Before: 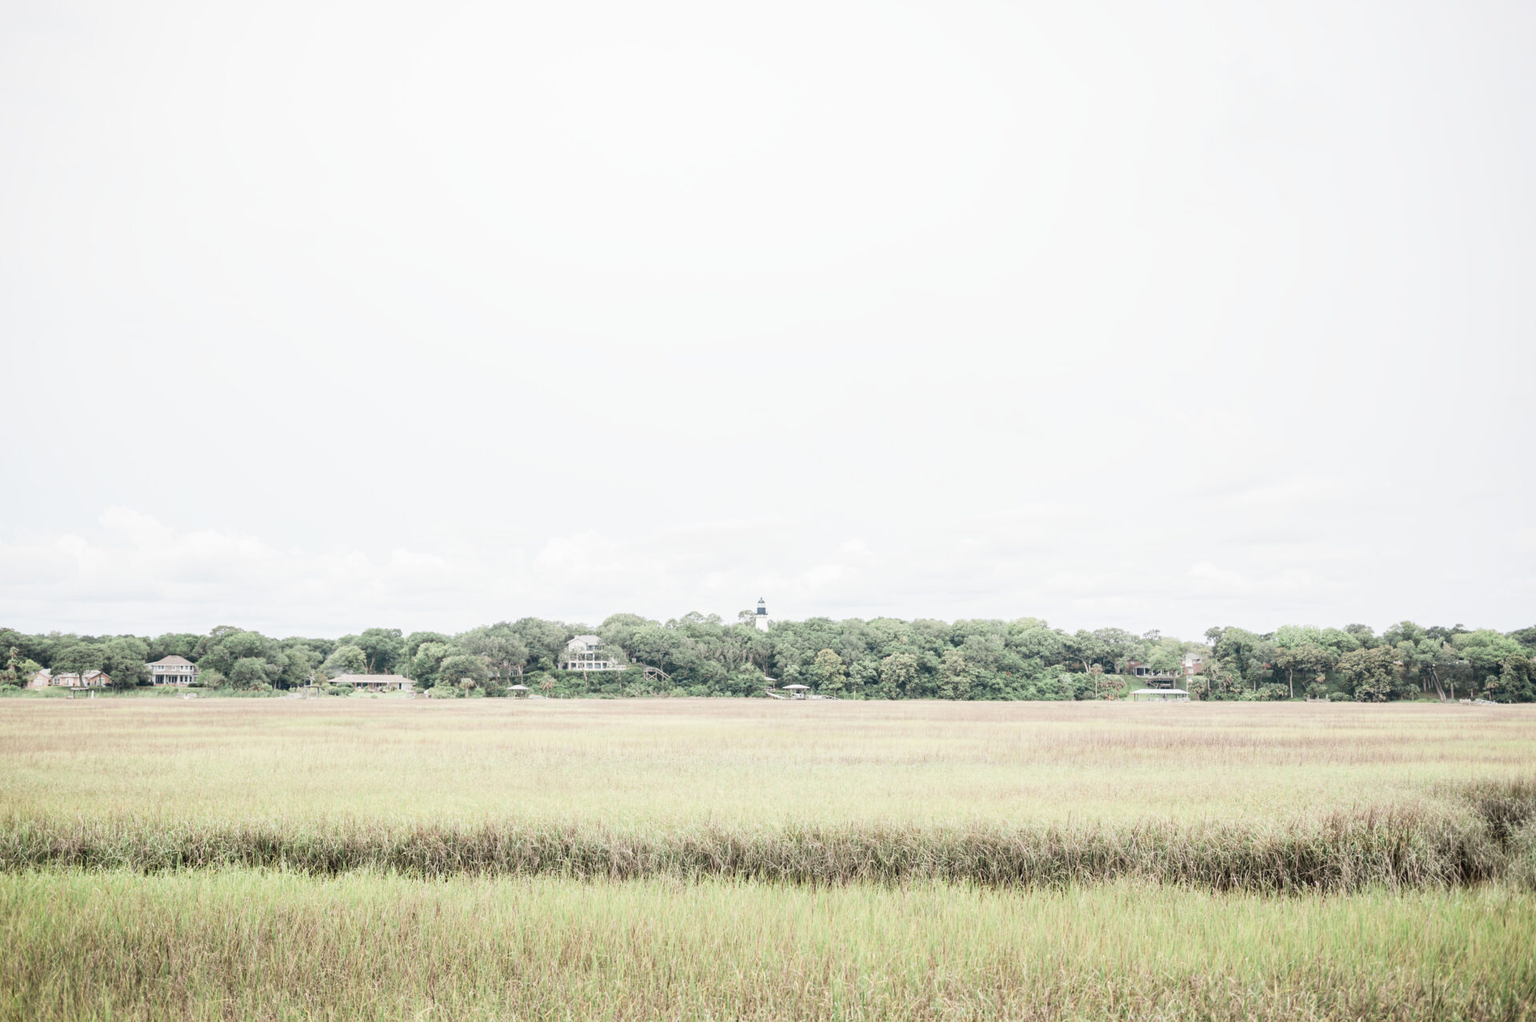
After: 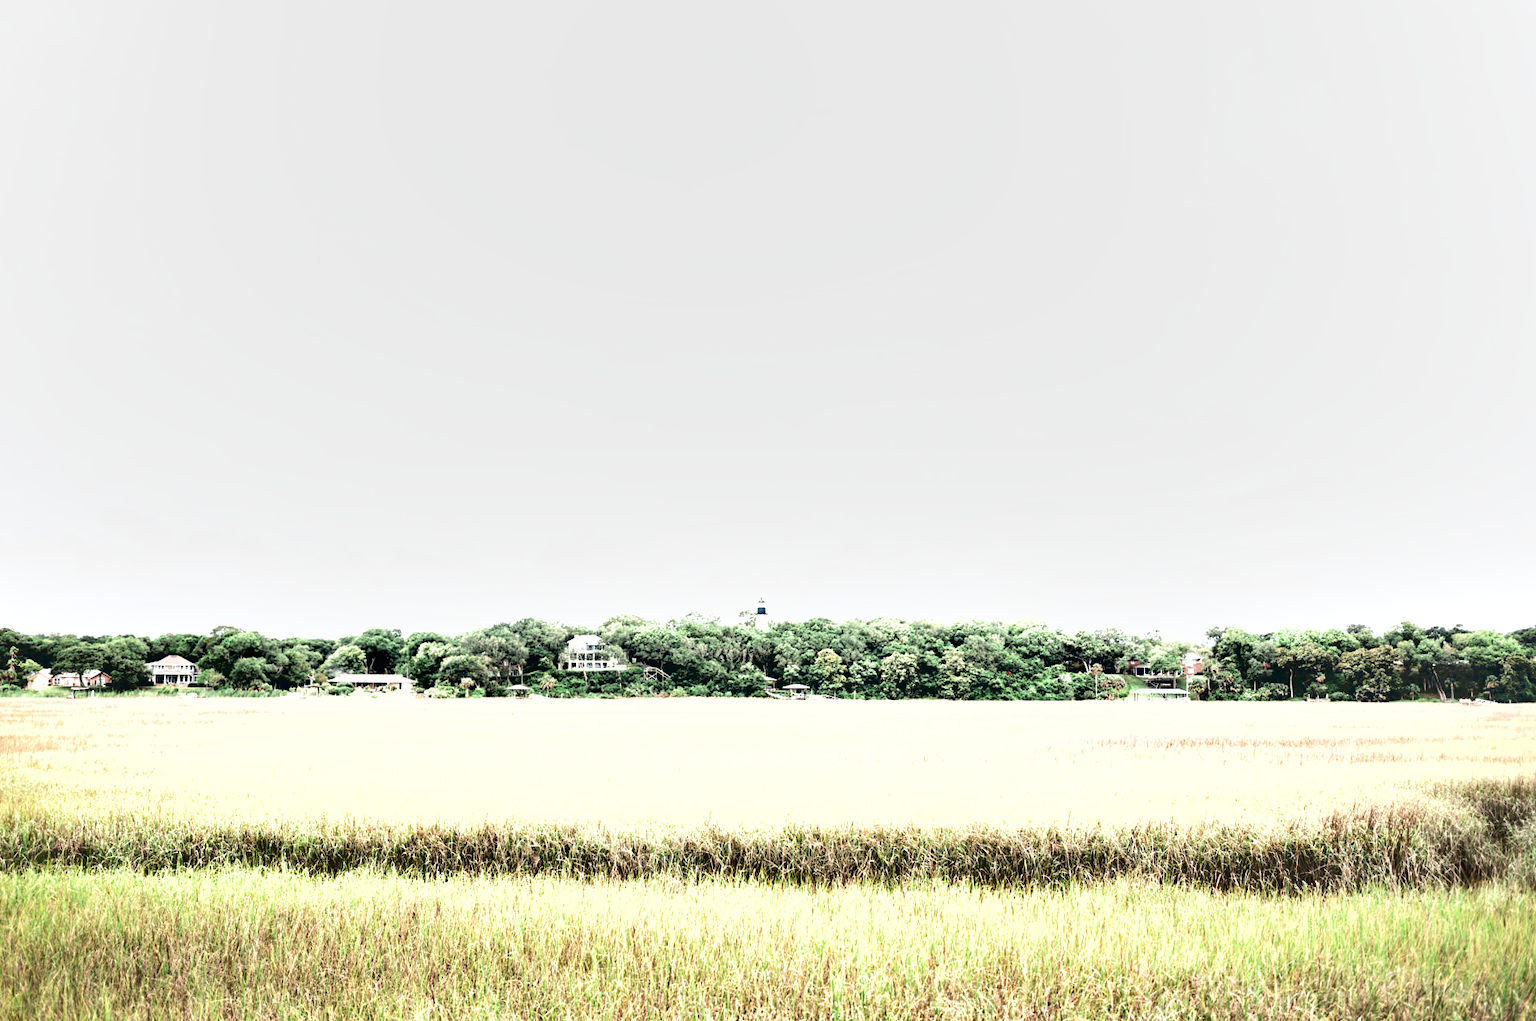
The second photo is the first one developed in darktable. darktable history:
shadows and highlights: low approximation 0.01, soften with gaussian
exposure: exposure 0.746 EV, compensate highlight preservation false
